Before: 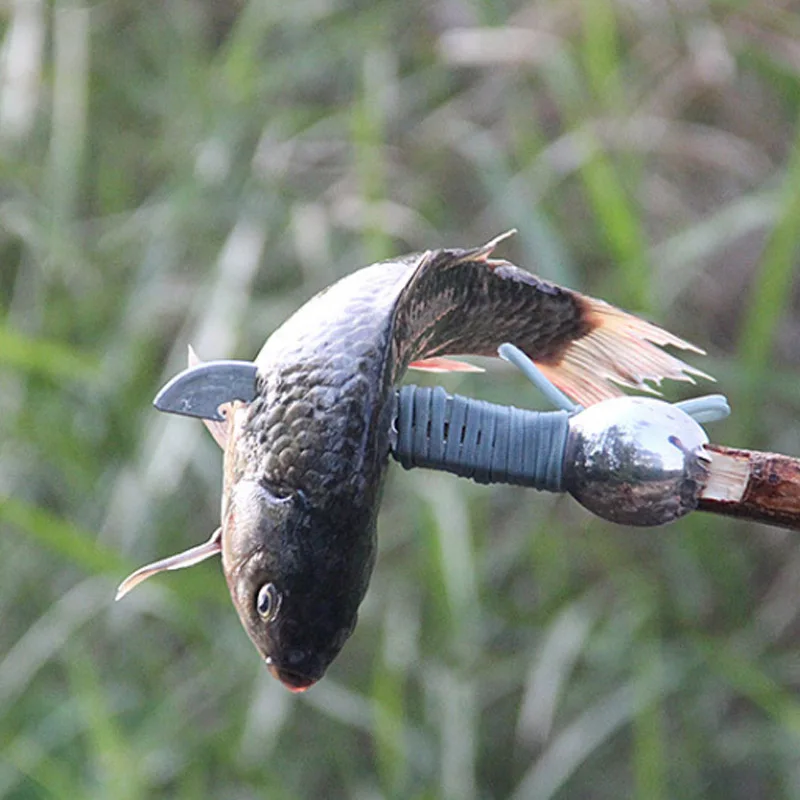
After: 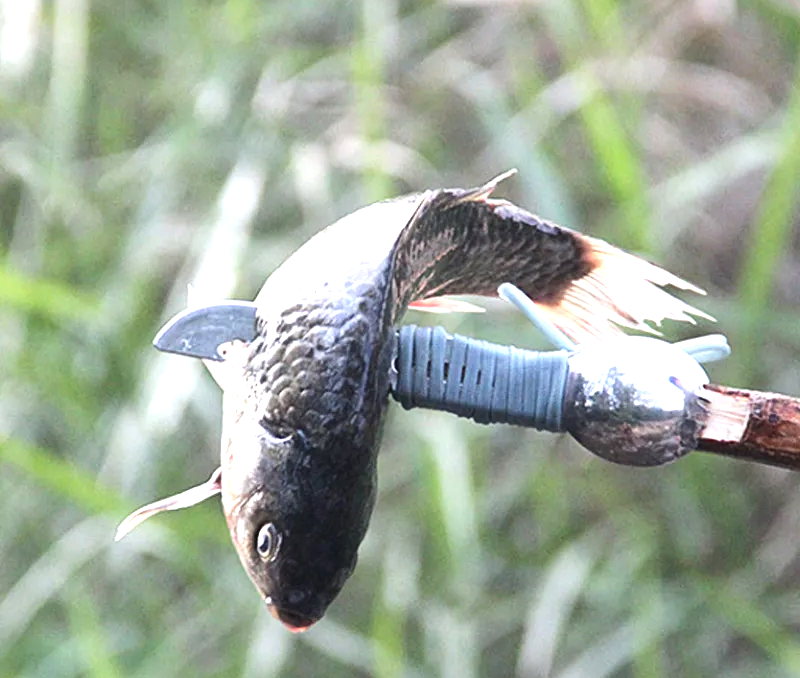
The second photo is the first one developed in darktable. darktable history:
exposure: black level correction 0, exposure 0.587 EV, compensate highlight preservation false
tone equalizer: -8 EV -0.419 EV, -7 EV -0.405 EV, -6 EV -0.341 EV, -5 EV -0.208 EV, -3 EV 0.224 EV, -2 EV 0.349 EV, -1 EV 0.394 EV, +0 EV 0.447 EV, edges refinement/feathering 500, mask exposure compensation -1.57 EV, preserve details no
local contrast: mode bilateral grid, contrast 21, coarseness 50, detail 120%, midtone range 0.2
contrast equalizer: y [[0.6 ×6], [0.55 ×6], [0 ×6], [0 ×6], [0 ×6]], mix -0.298
crop: top 7.57%, bottom 7.643%
color correction: highlights a* 0.073, highlights b* -0.526
